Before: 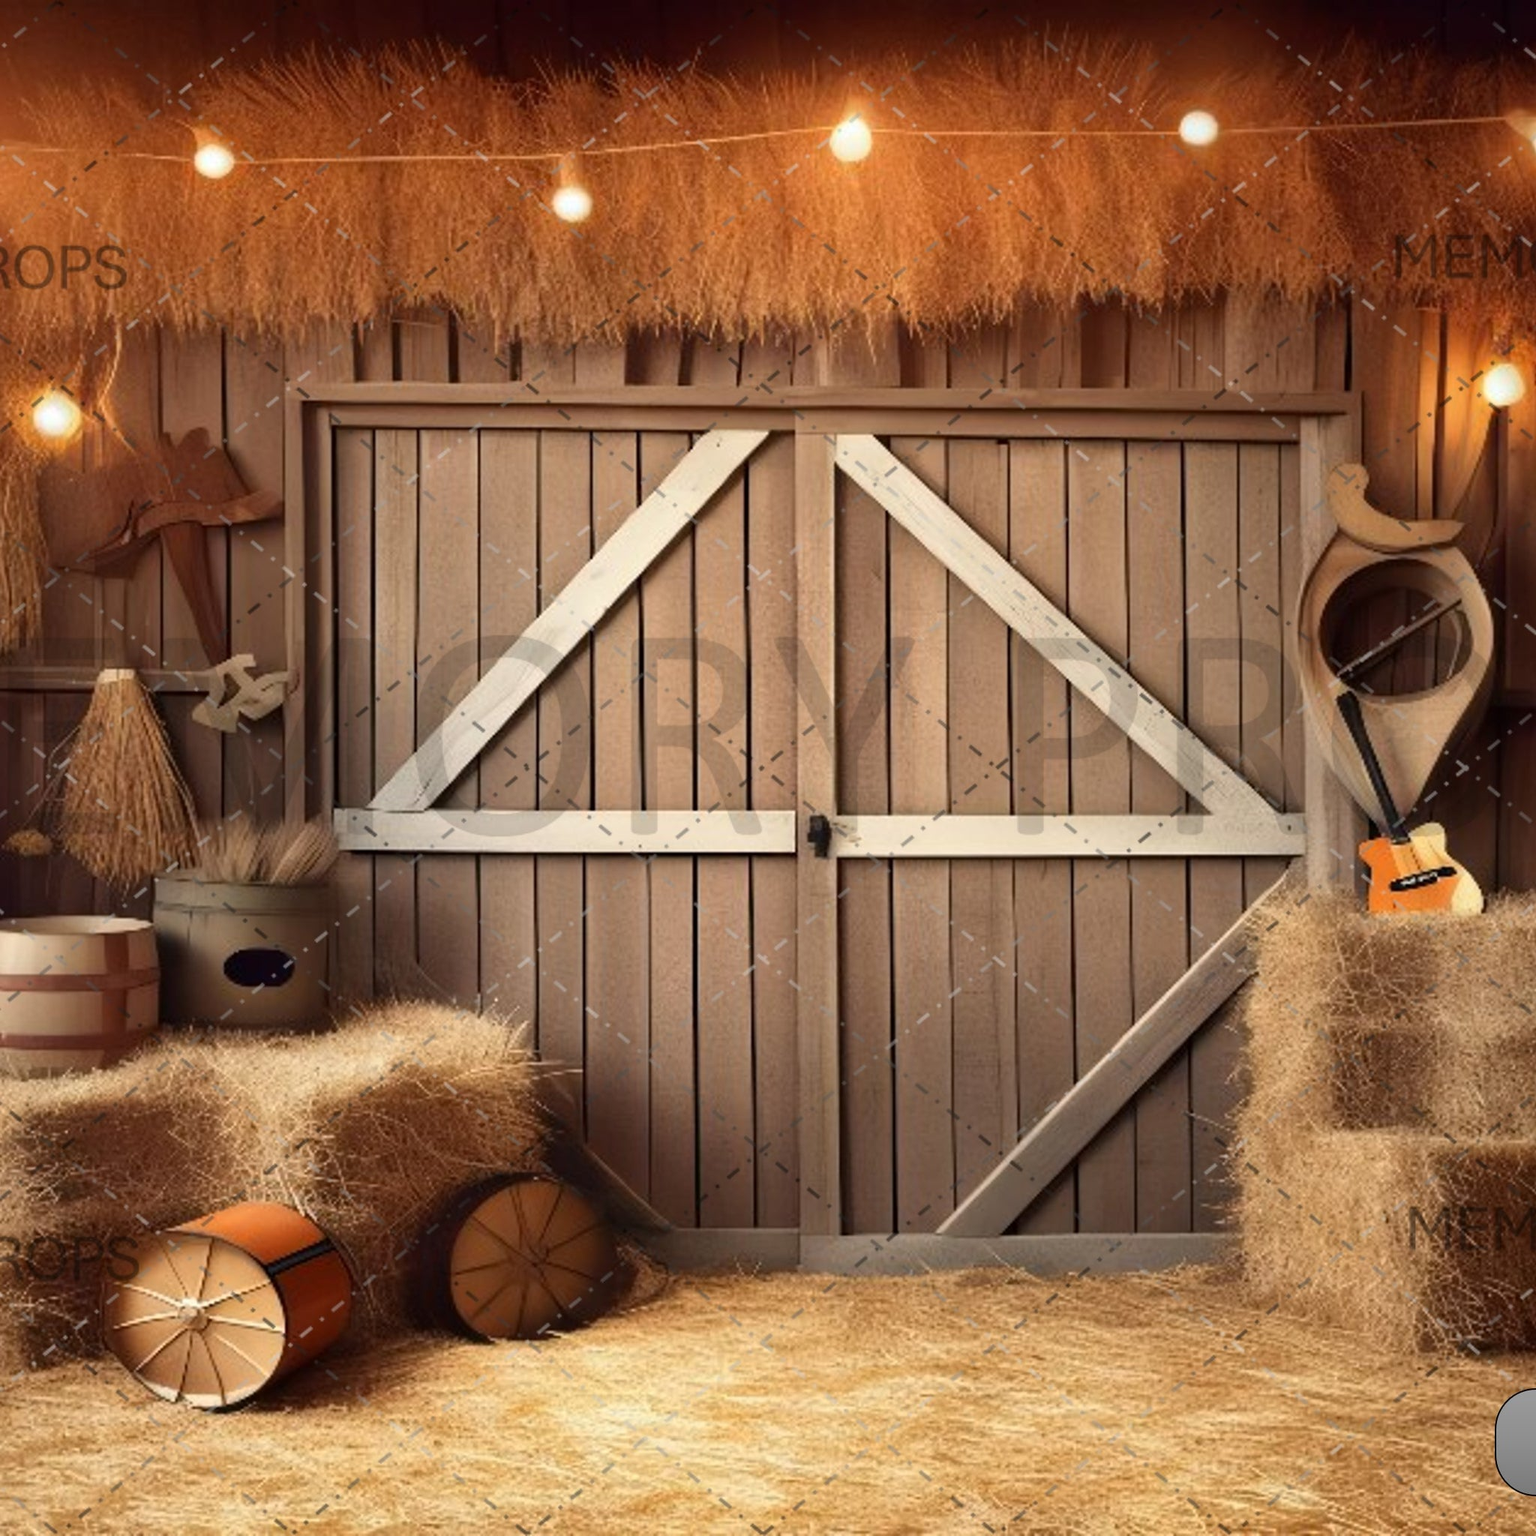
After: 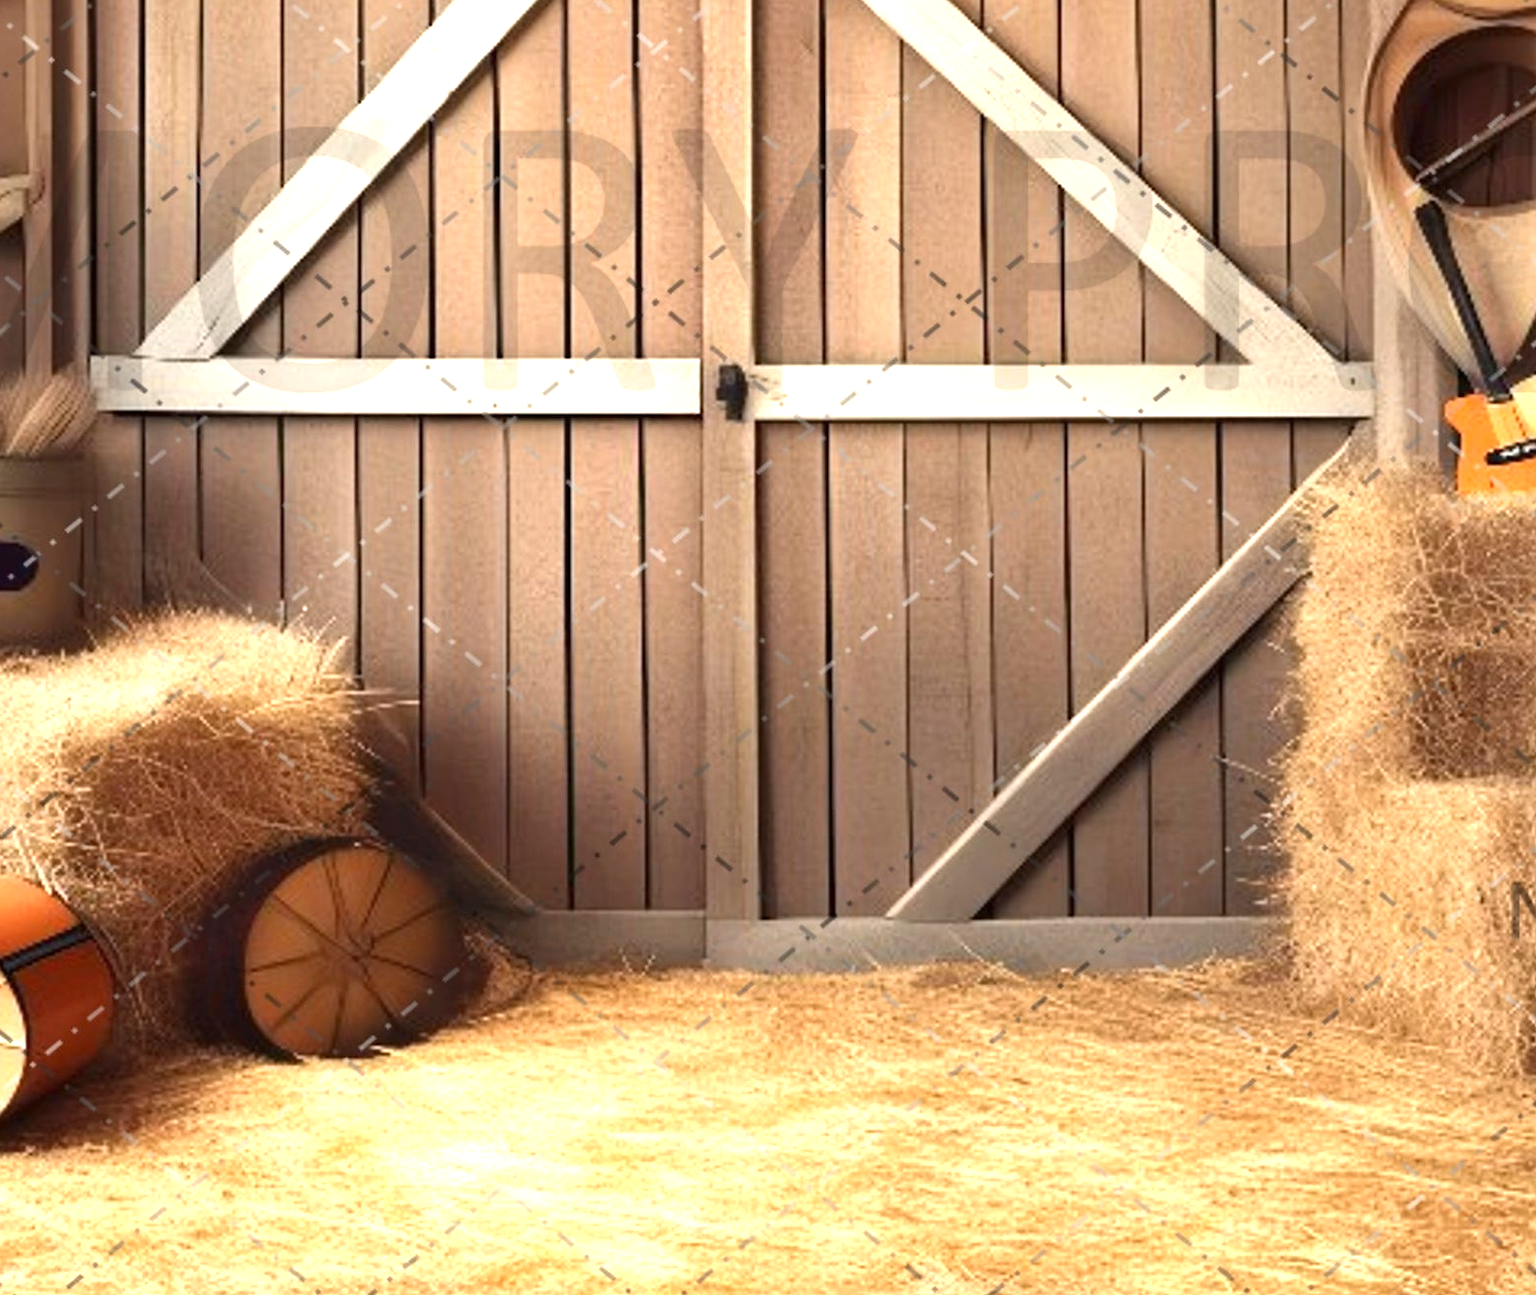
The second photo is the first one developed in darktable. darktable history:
crop and rotate: left 17.299%, top 35.115%, right 7.015%, bottom 1.024%
exposure: black level correction 0, exposure 0.9 EV, compensate highlight preservation false
